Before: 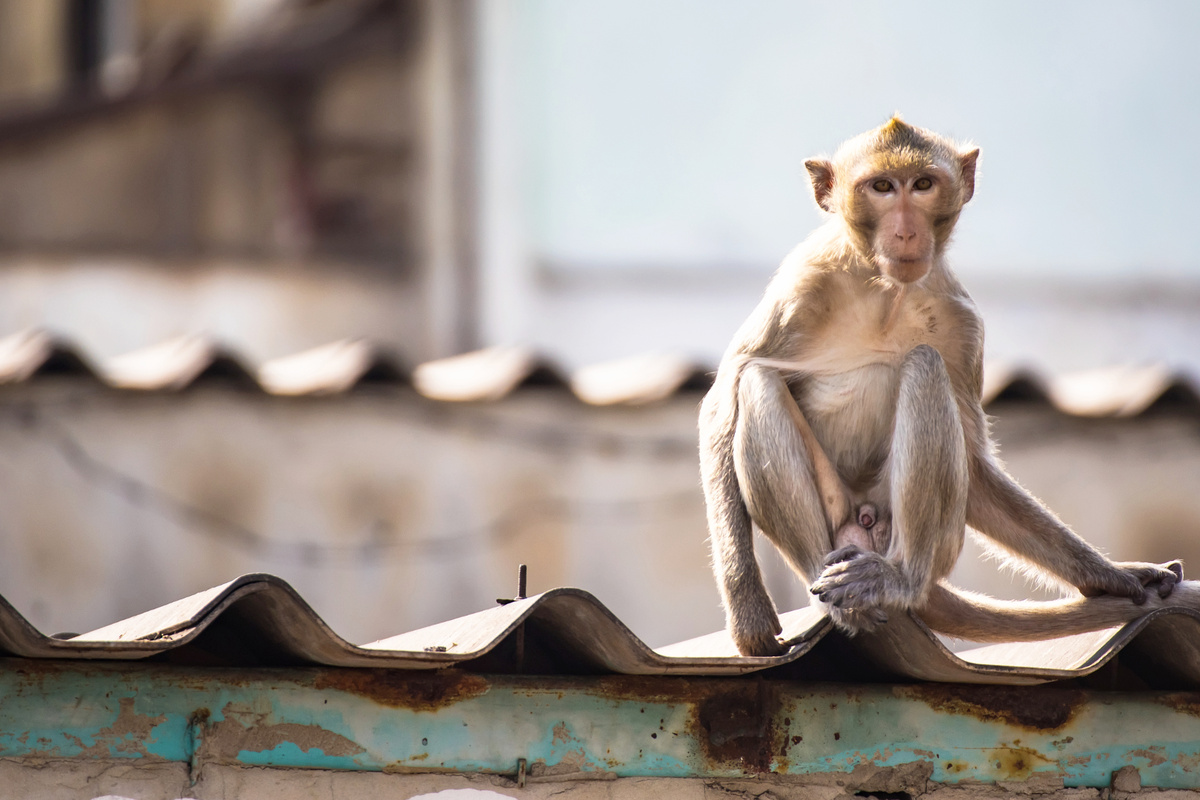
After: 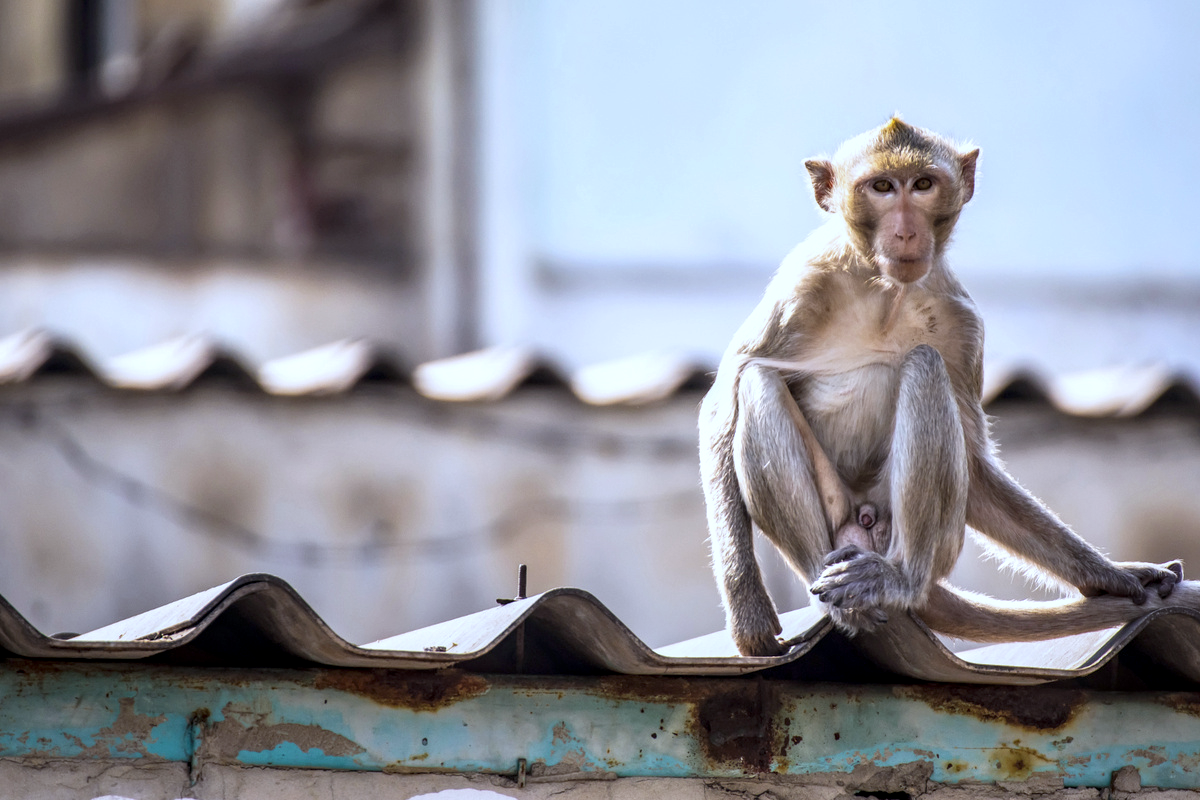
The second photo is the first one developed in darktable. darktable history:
white balance: red 0.926, green 1.003, blue 1.133
tone equalizer: on, module defaults
local contrast: detail 130%
